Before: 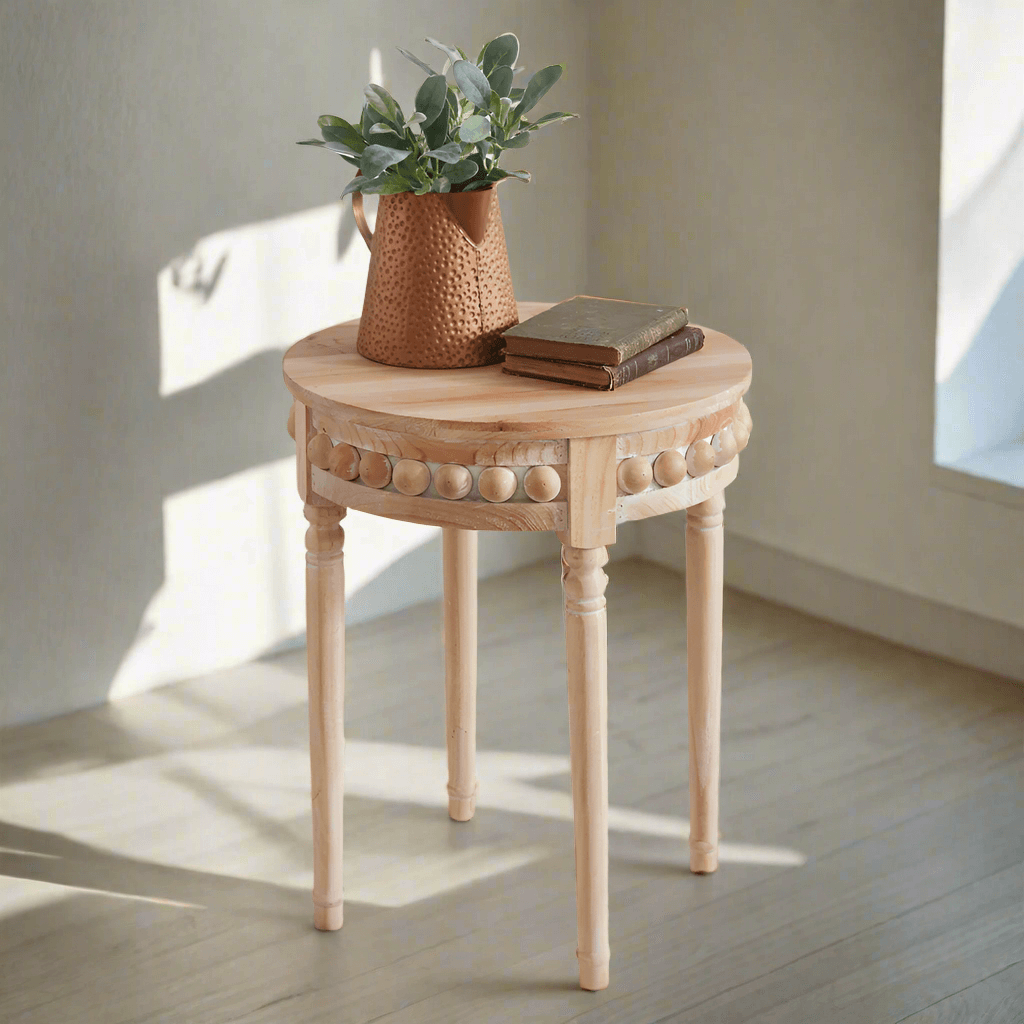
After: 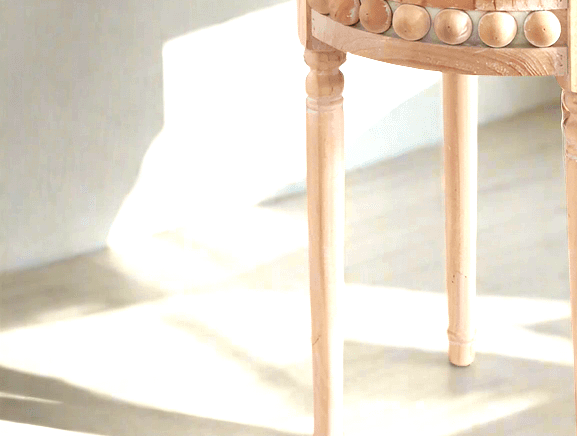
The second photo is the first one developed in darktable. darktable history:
crop: top 44.483%, right 43.593%, bottom 12.892%
contrast brightness saturation: contrast -0.08, brightness -0.04, saturation -0.11
exposure: black level correction 0, exposure 1.2 EV, compensate highlight preservation false
